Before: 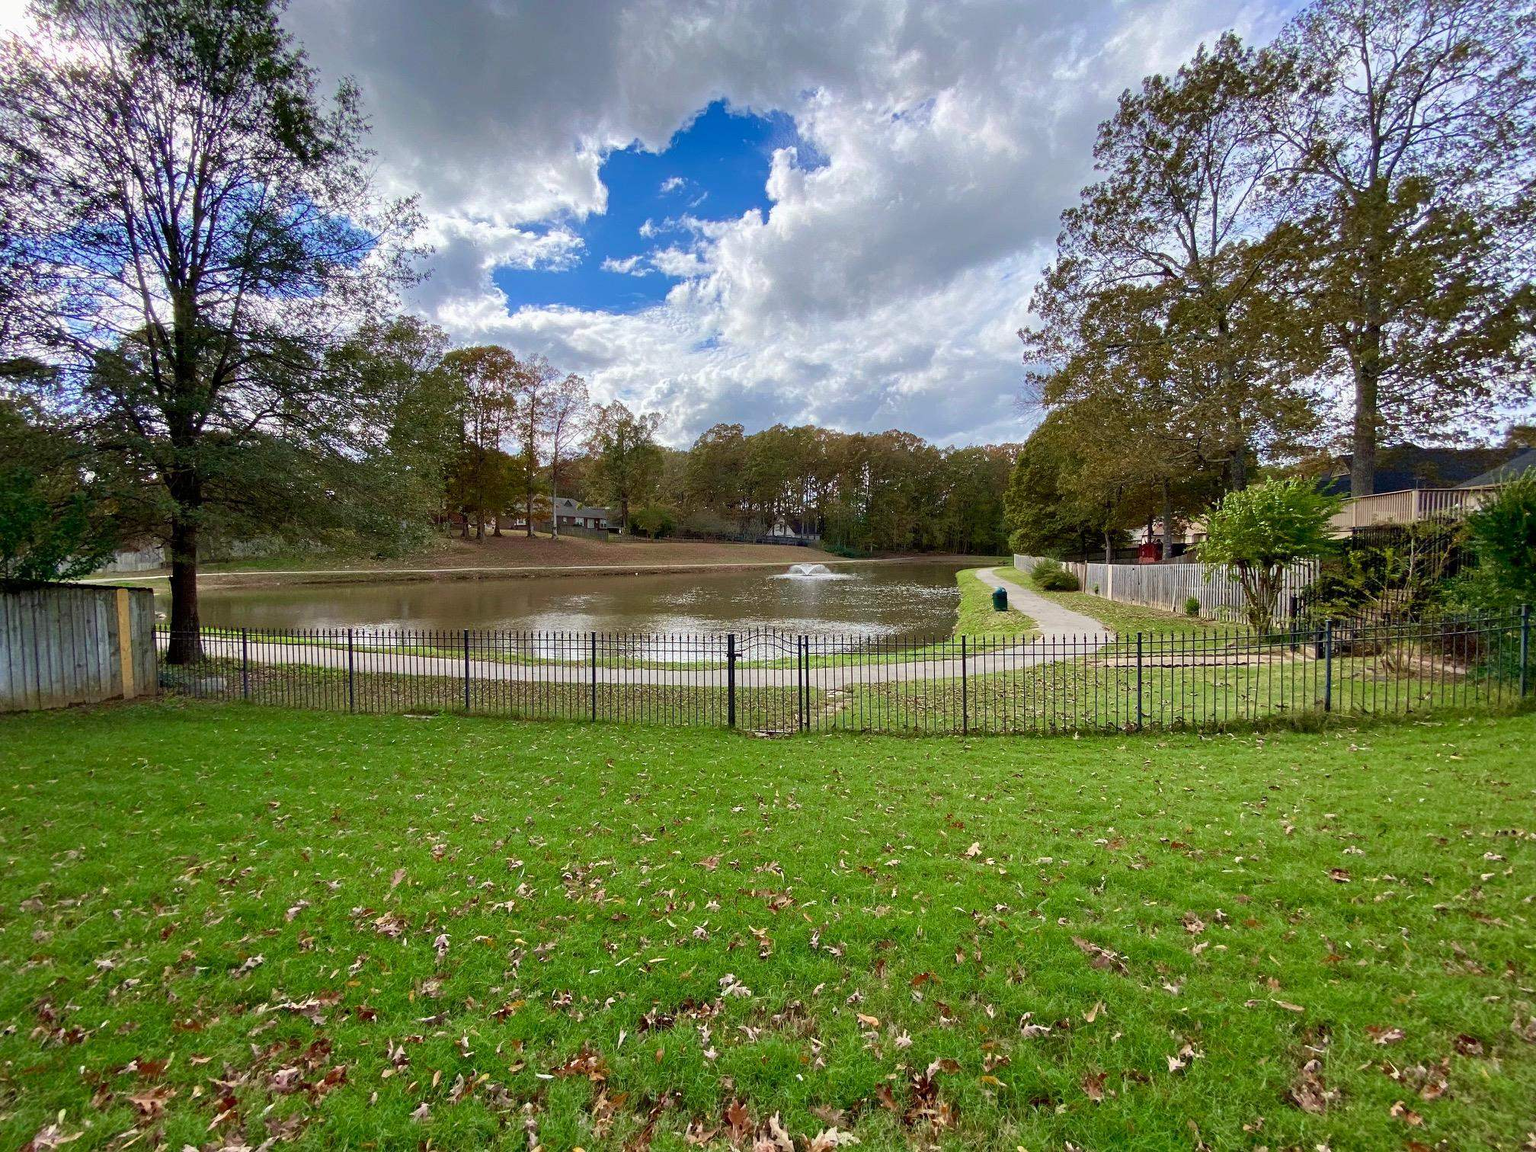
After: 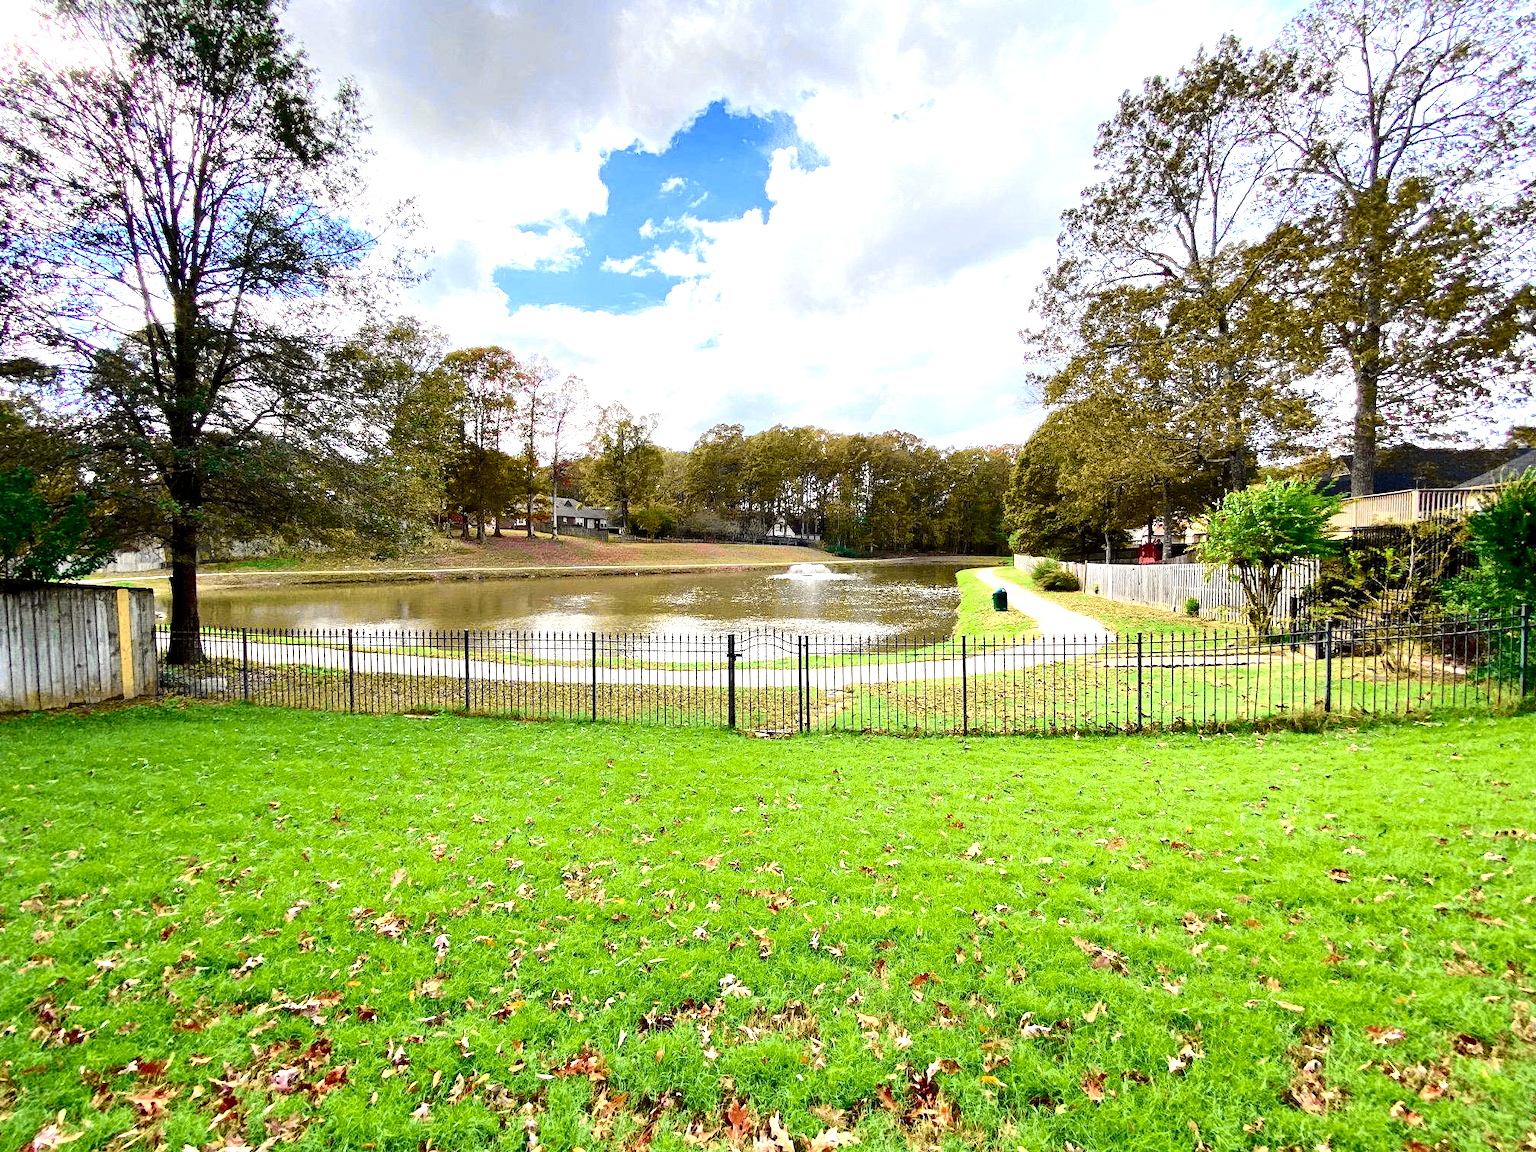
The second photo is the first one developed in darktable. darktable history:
tone curve: curves: ch0 [(0.014, 0) (0.13, 0.09) (0.227, 0.211) (0.33, 0.395) (0.494, 0.615) (0.662, 0.76) (0.795, 0.846) (1, 0.969)]; ch1 [(0, 0) (0.366, 0.367) (0.447, 0.416) (0.473, 0.484) (0.504, 0.502) (0.525, 0.518) (0.564, 0.601) (0.634, 0.66) (0.746, 0.804) (1, 1)]; ch2 [(0, 0) (0.333, 0.346) (0.375, 0.375) (0.424, 0.43) (0.476, 0.498) (0.496, 0.505) (0.517, 0.522) (0.548, 0.548) (0.579, 0.618) (0.651, 0.674) (0.688, 0.728) (1, 1)], color space Lab, independent channels, preserve colors none
levels: levels [0, 0.394, 0.787]
